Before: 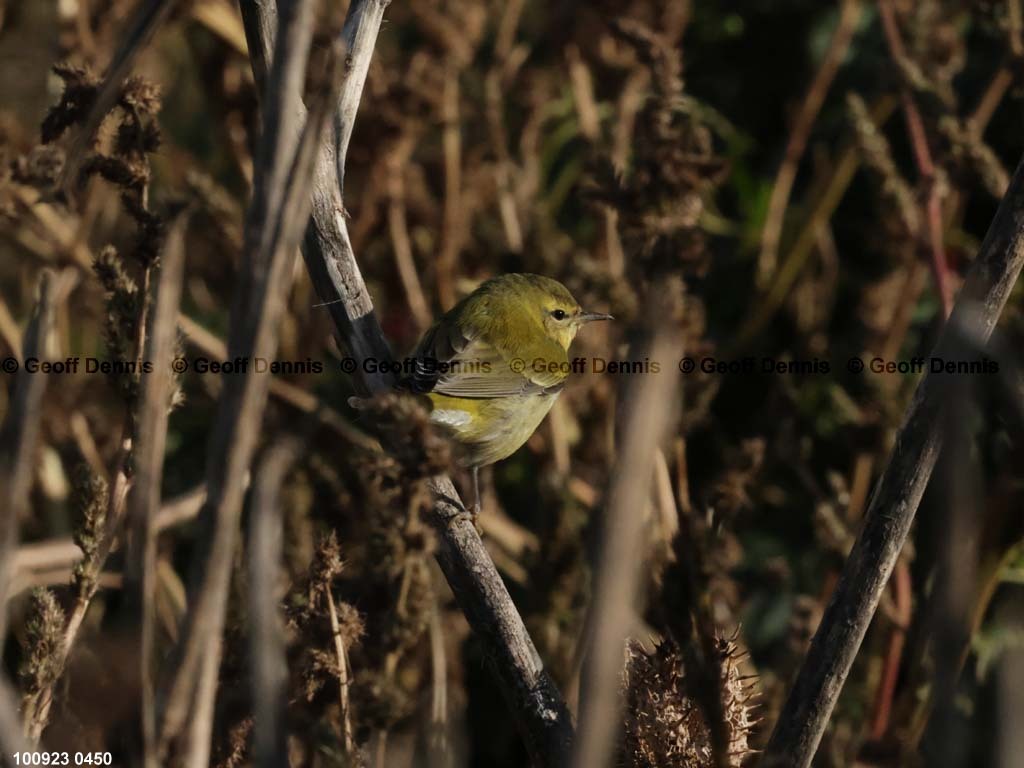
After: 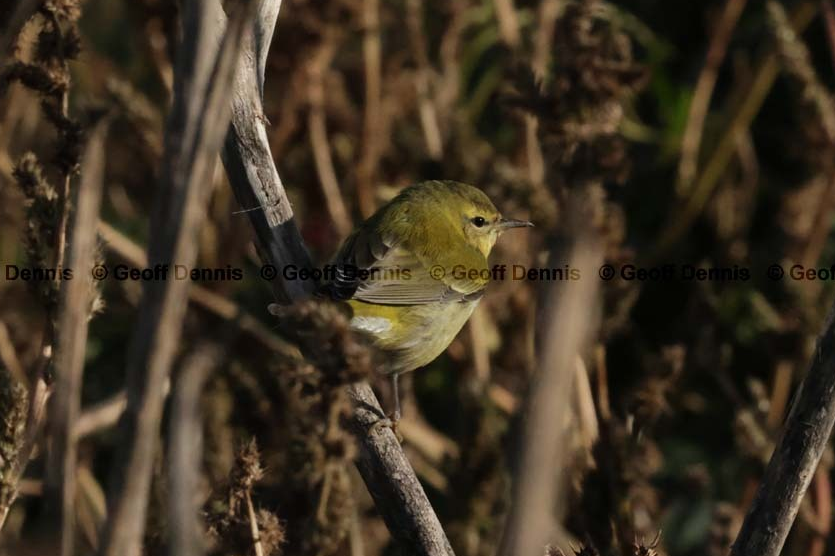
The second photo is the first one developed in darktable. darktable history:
crop: left 7.909%, top 12.137%, right 10.477%, bottom 15.404%
